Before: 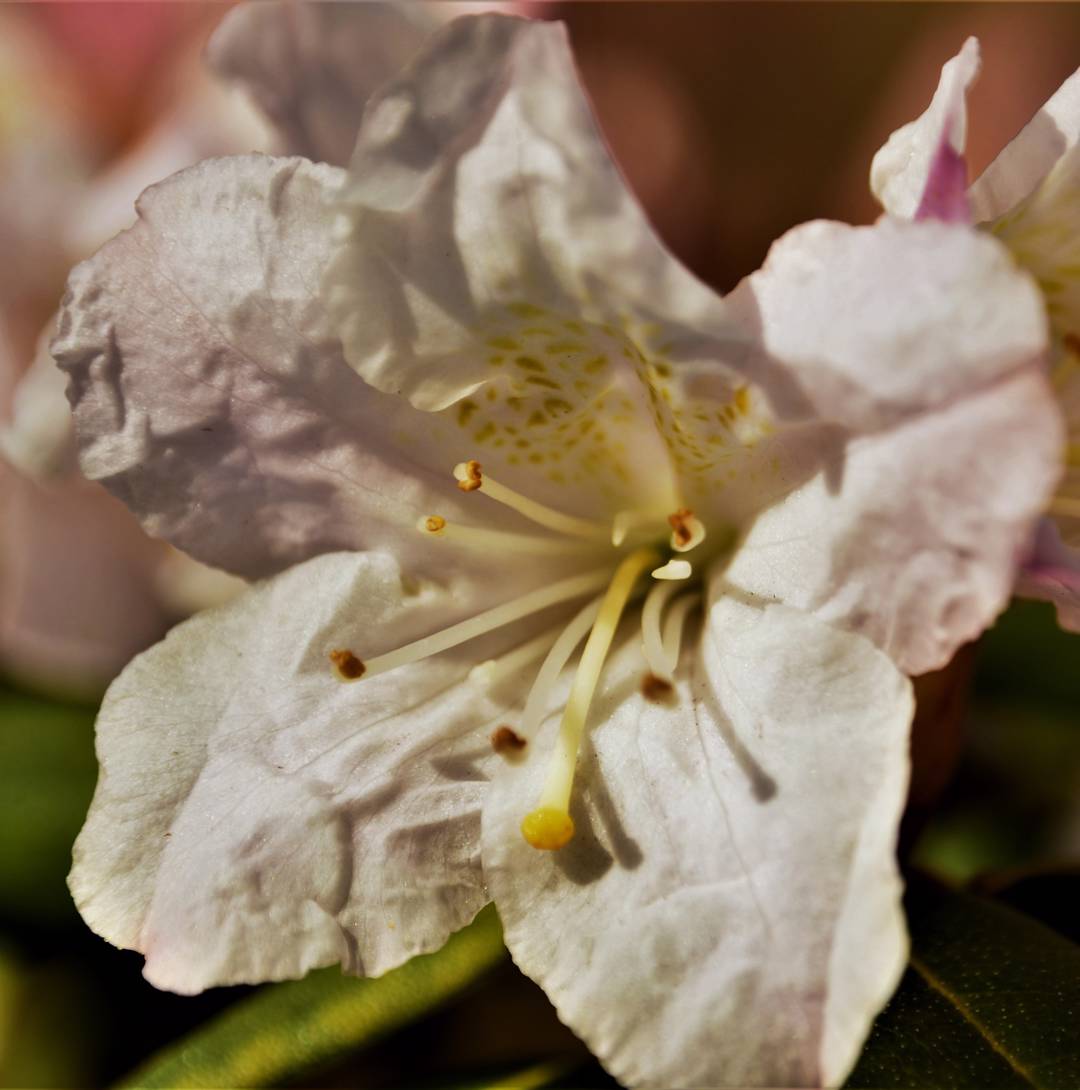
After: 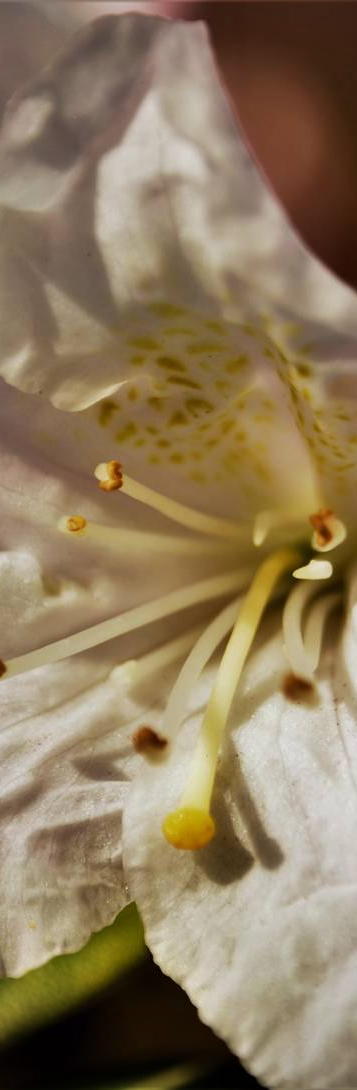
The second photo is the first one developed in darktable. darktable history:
vignetting: fall-off radius 61.15%
crop: left 33.317%, right 33.616%
